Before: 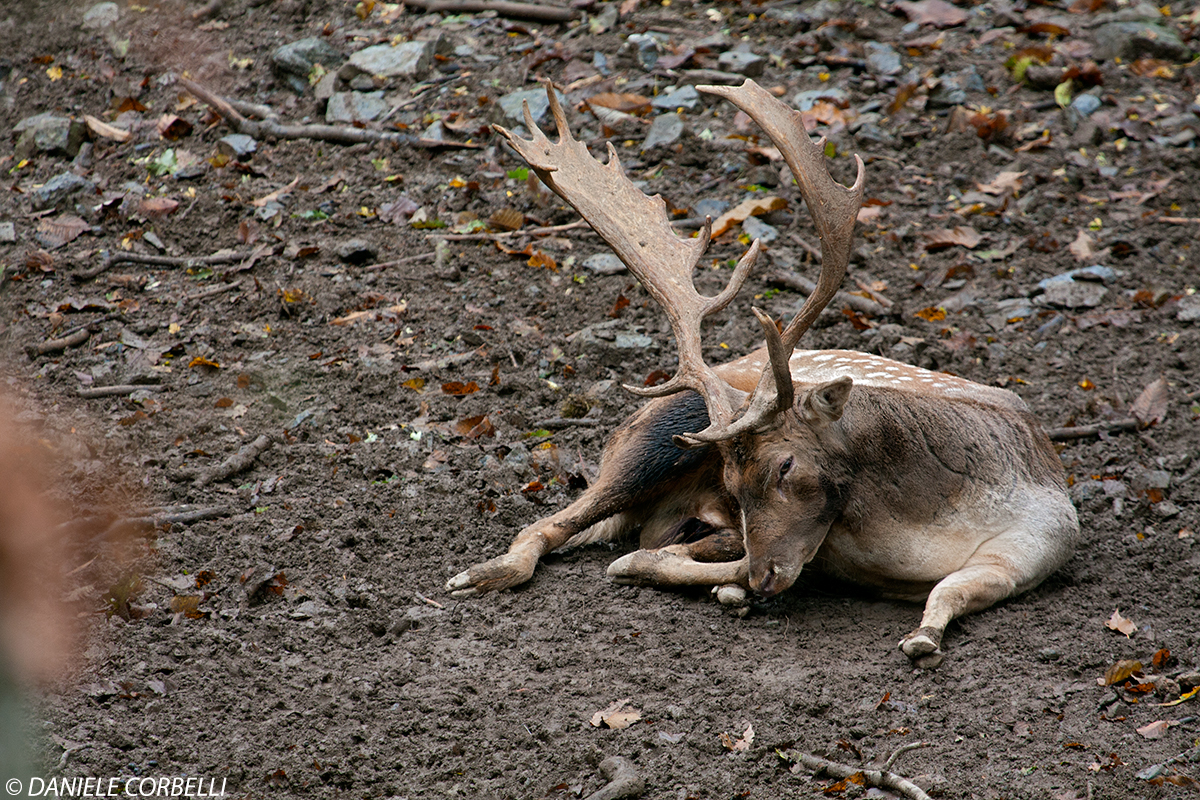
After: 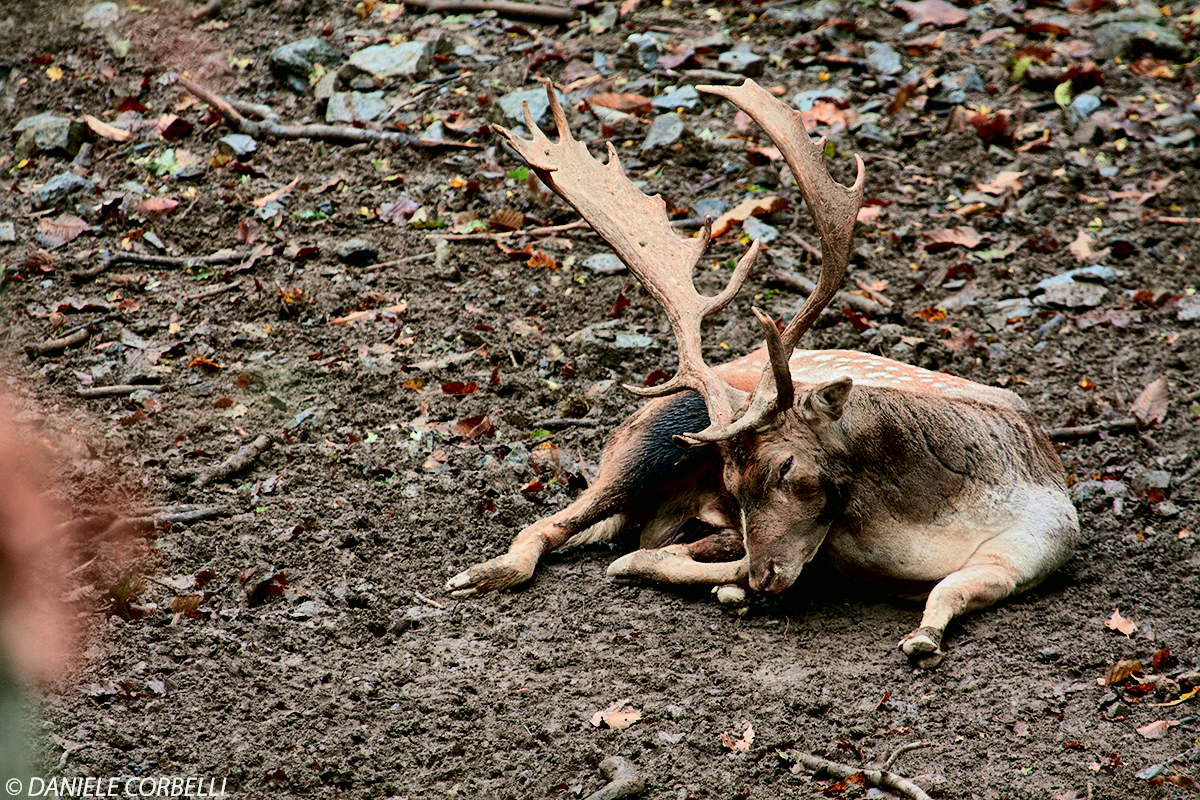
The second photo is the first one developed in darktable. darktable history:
tone curve: curves: ch0 [(0, 0) (0.128, 0.068) (0.292, 0.274) (0.453, 0.507) (0.653, 0.717) (0.785, 0.817) (0.995, 0.917)]; ch1 [(0, 0) (0.384, 0.365) (0.463, 0.447) (0.486, 0.474) (0.503, 0.497) (0.52, 0.525) (0.559, 0.591) (0.583, 0.623) (0.672, 0.699) (0.766, 0.773) (1, 1)]; ch2 [(0, 0) (0.374, 0.344) (0.446, 0.443) (0.501, 0.5) (0.527, 0.549) (0.565, 0.582) (0.624, 0.632) (1, 1)], color space Lab, independent channels, preserve colors none
local contrast: mode bilateral grid, contrast 50, coarseness 50, detail 150%, midtone range 0.2
